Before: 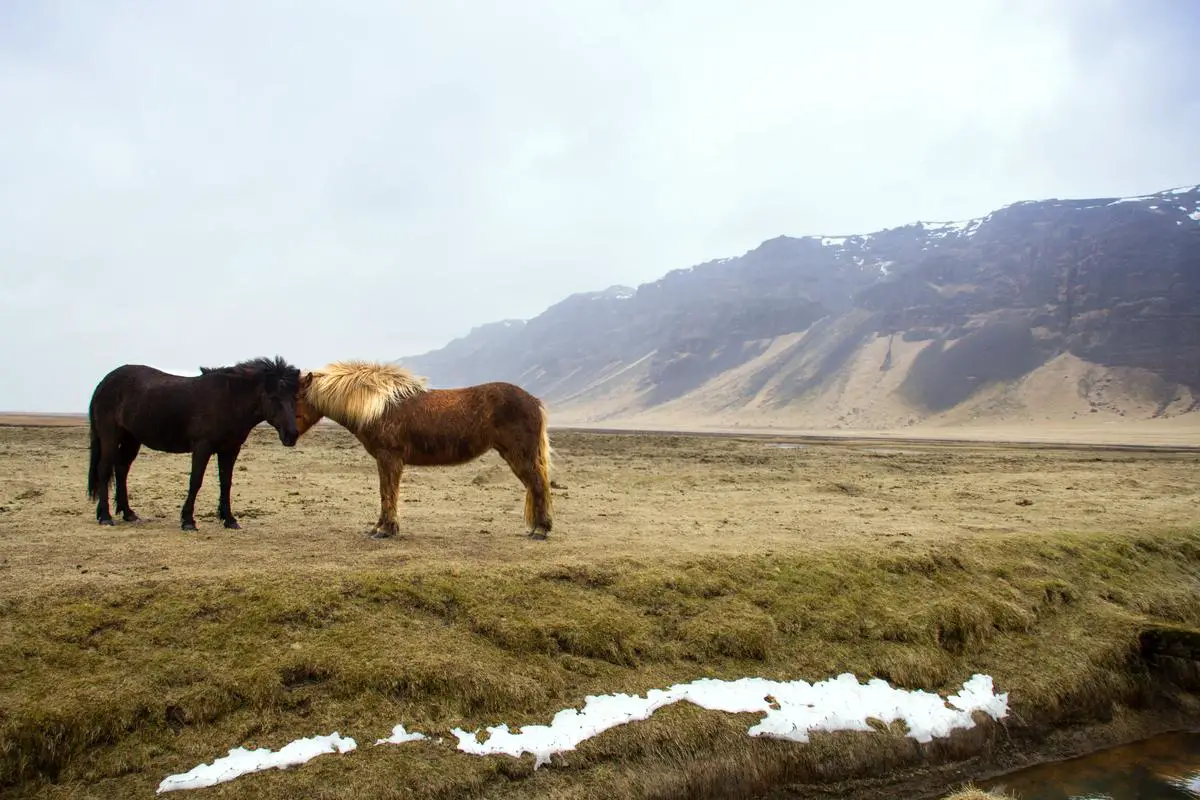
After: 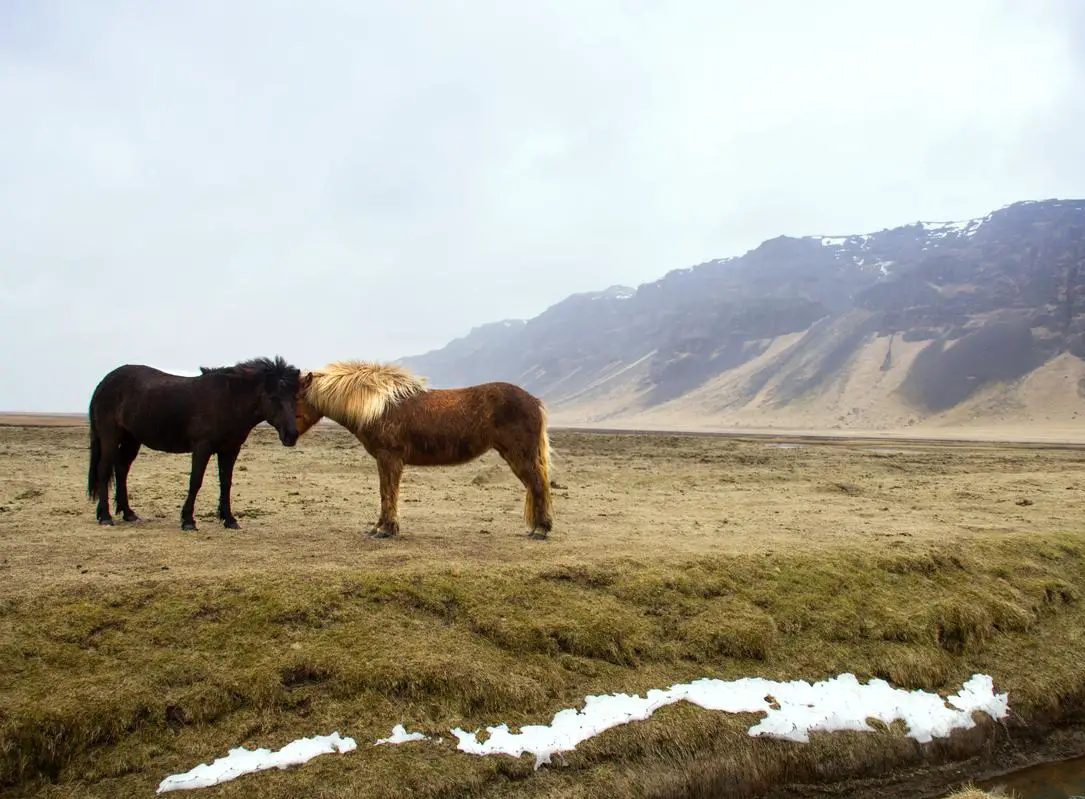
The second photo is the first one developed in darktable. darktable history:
crop: right 9.507%, bottom 0.039%
